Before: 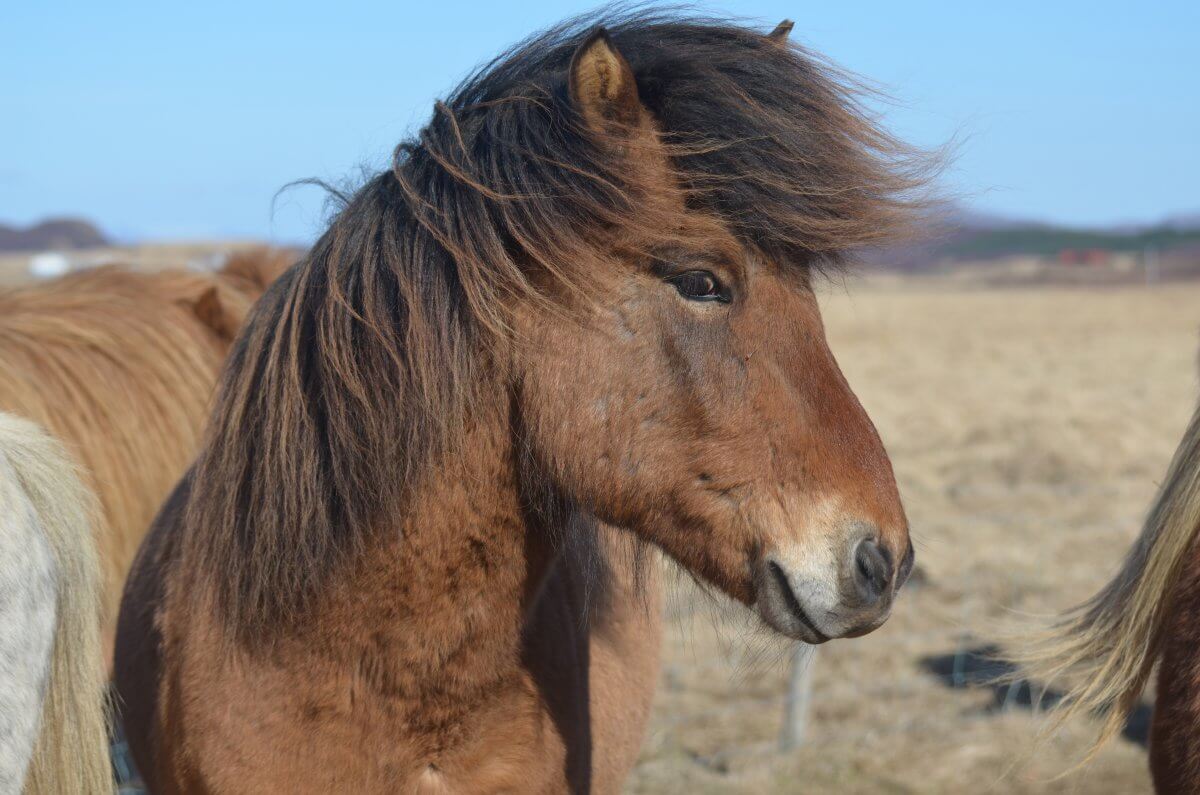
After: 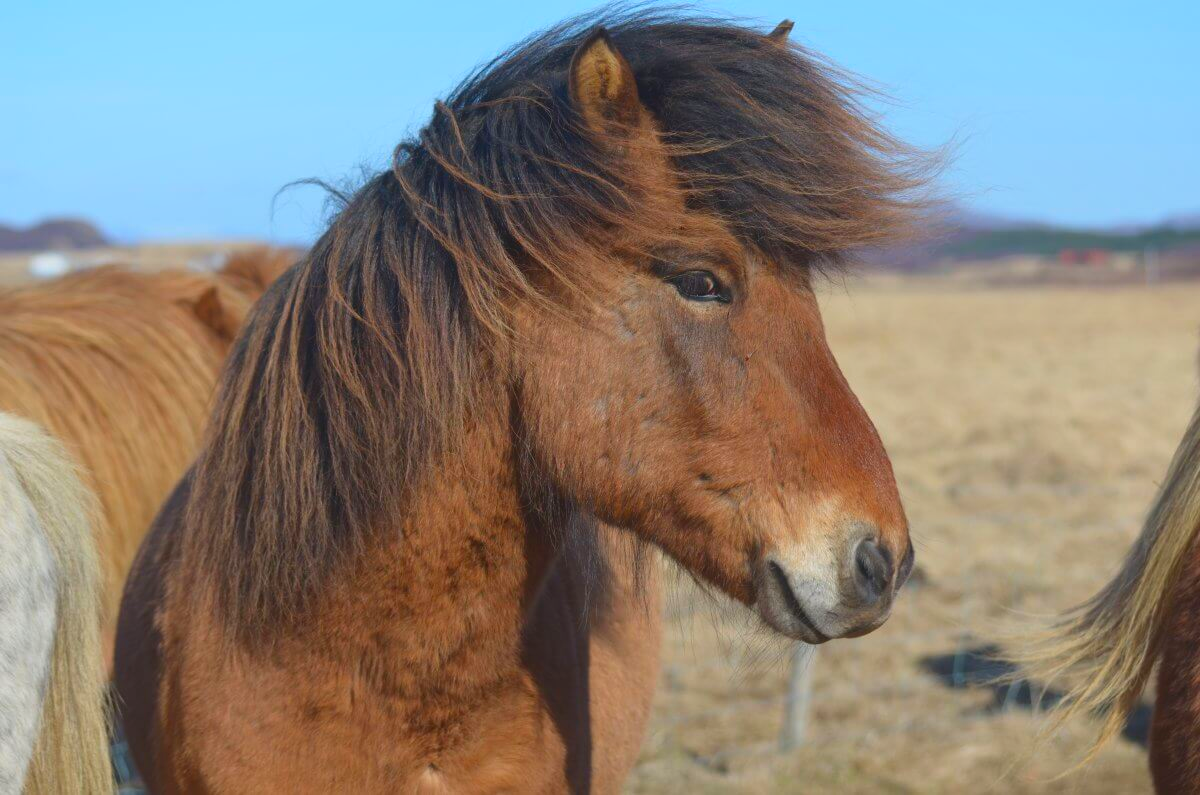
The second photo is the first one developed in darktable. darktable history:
shadows and highlights: shadows 0, highlights 40
lowpass: radius 0.1, contrast 0.85, saturation 1.1, unbound 0
contrast brightness saturation: contrast 0.08, saturation 0.2
